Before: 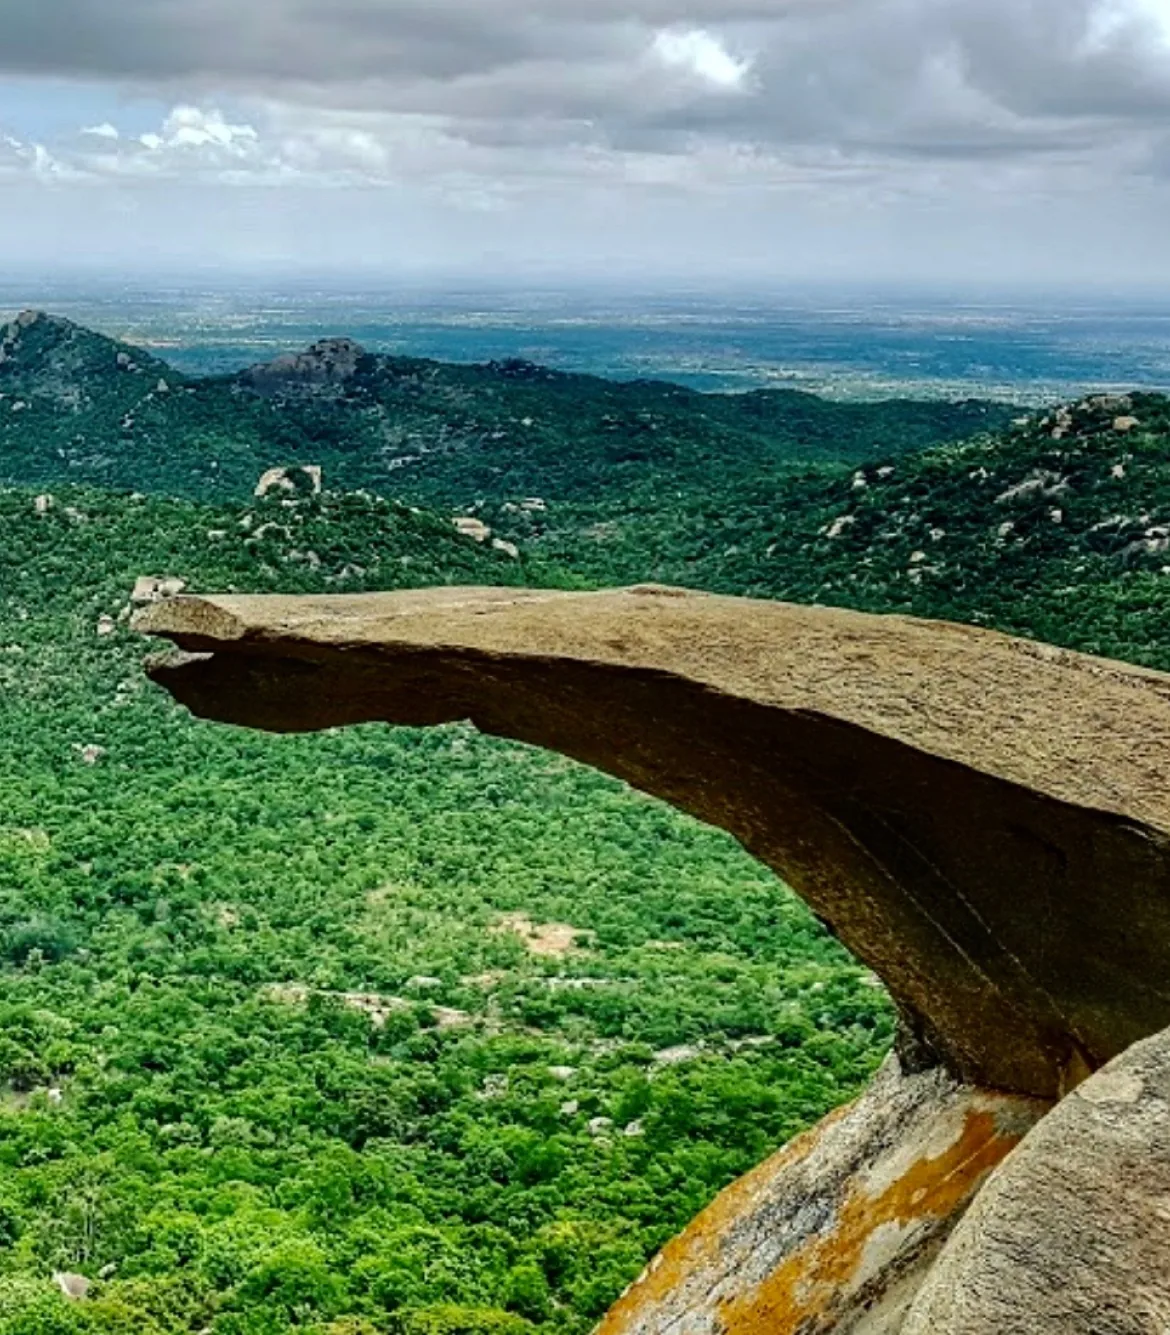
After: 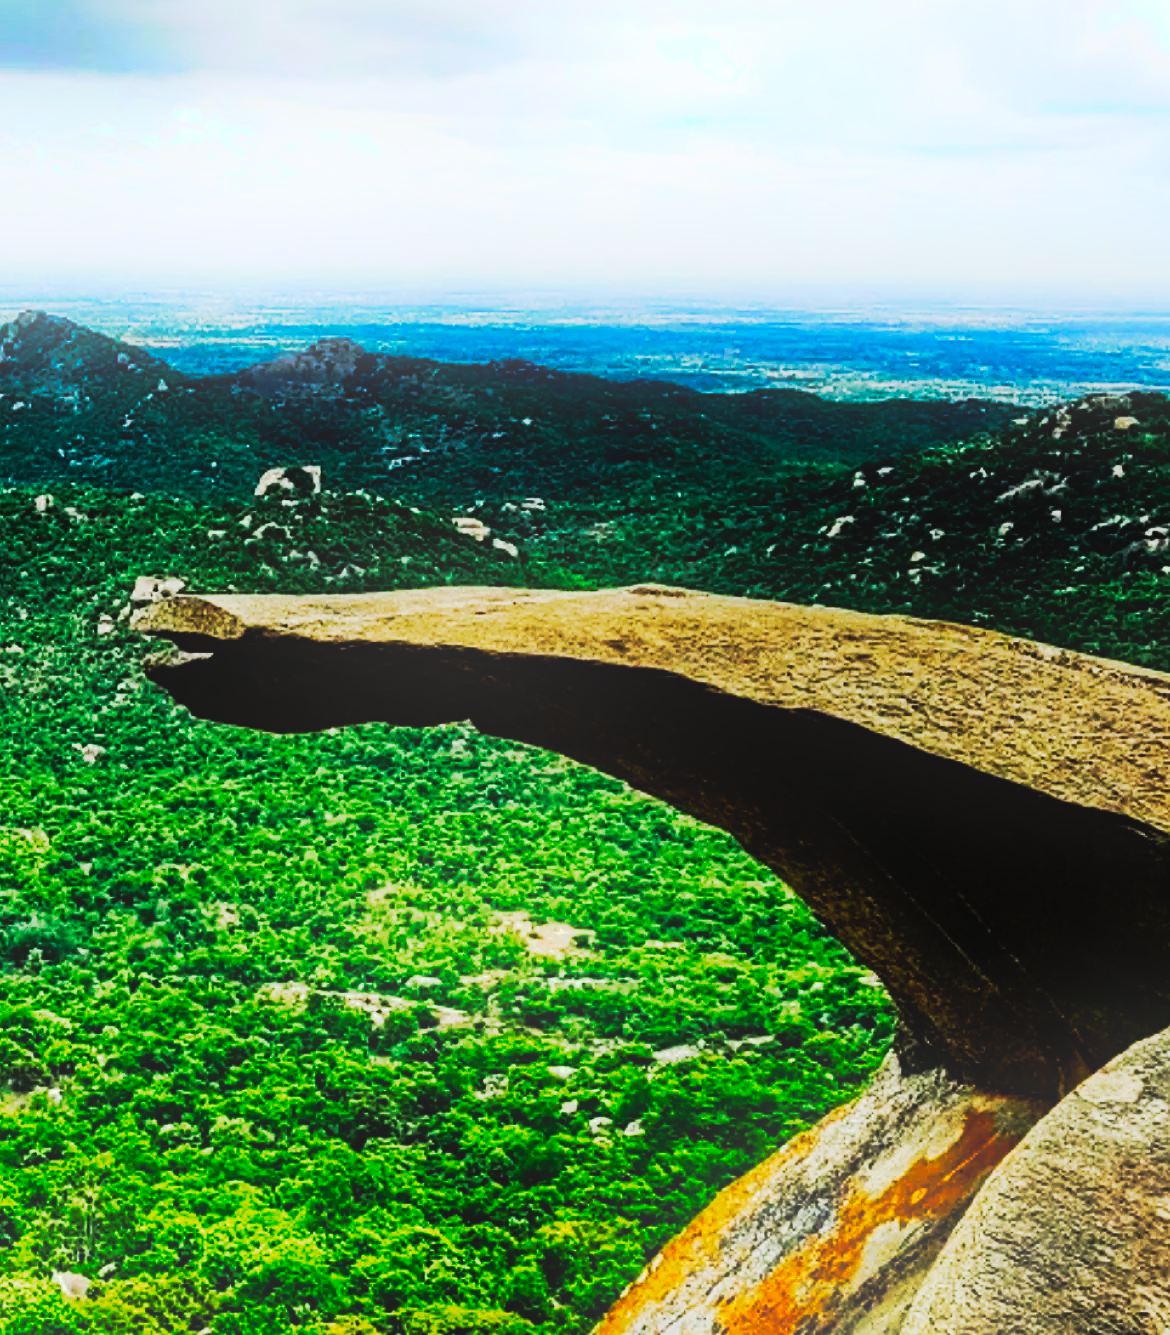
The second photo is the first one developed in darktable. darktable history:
bloom: on, module defaults
tone curve: curves: ch0 [(0, 0) (0.003, 0.005) (0.011, 0.007) (0.025, 0.009) (0.044, 0.013) (0.069, 0.017) (0.1, 0.02) (0.136, 0.029) (0.177, 0.052) (0.224, 0.086) (0.277, 0.129) (0.335, 0.188) (0.399, 0.256) (0.468, 0.361) (0.543, 0.526) (0.623, 0.696) (0.709, 0.784) (0.801, 0.85) (0.898, 0.882) (1, 1)], preserve colors none
